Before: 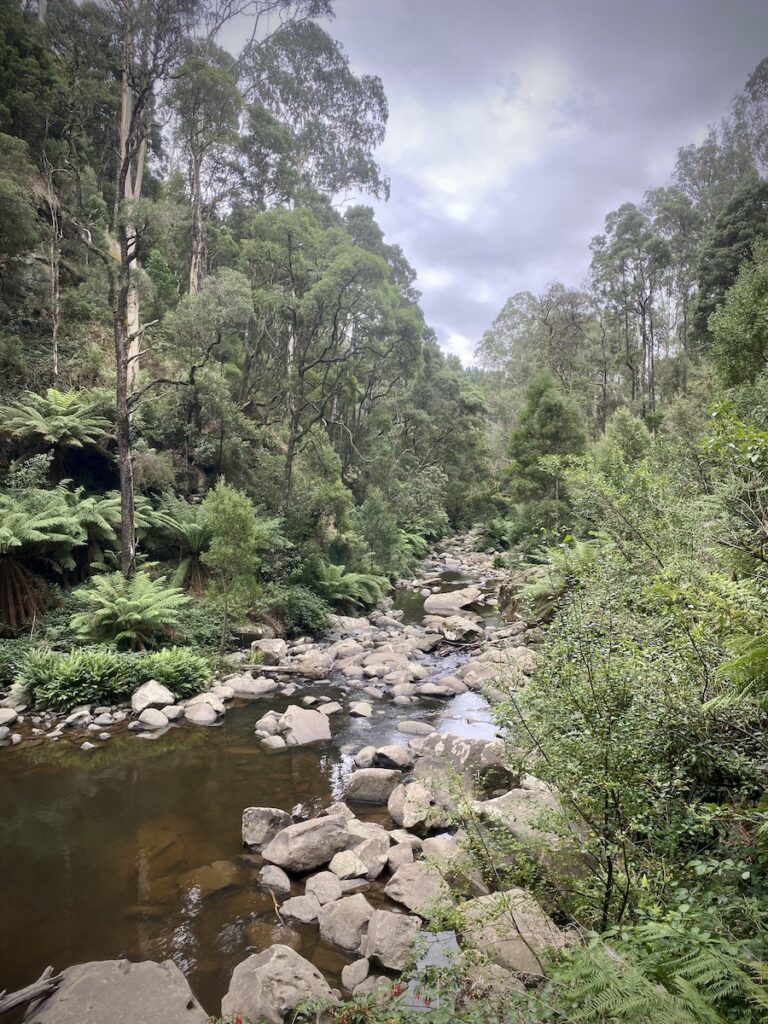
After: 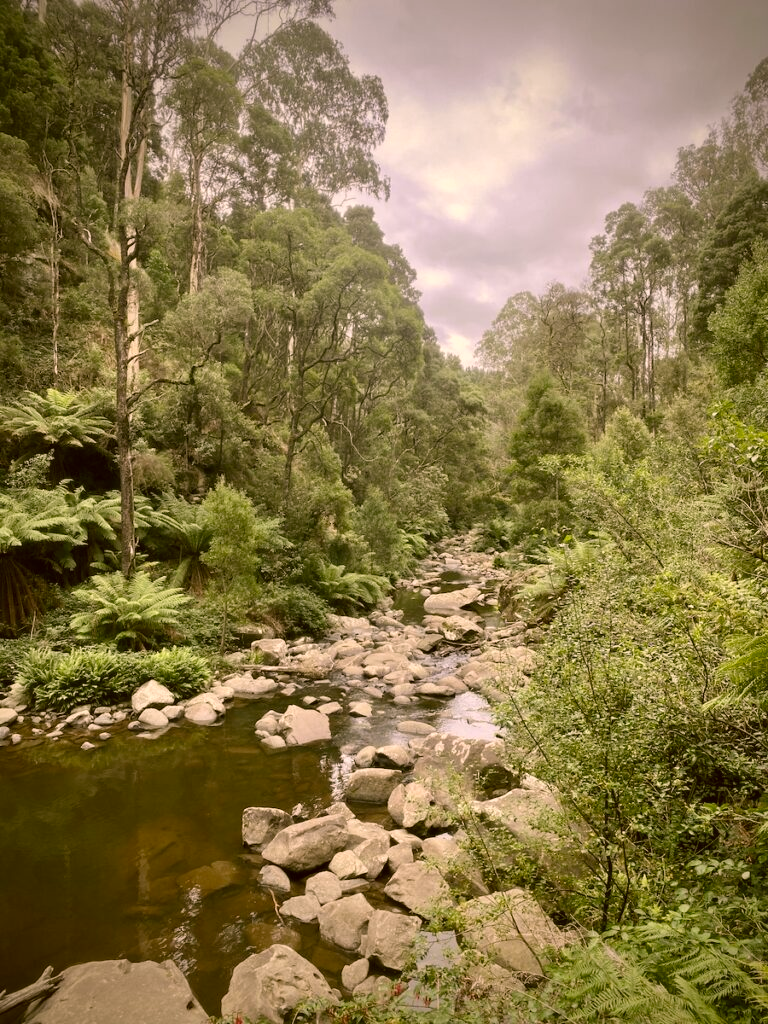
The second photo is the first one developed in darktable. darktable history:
color correction: highlights a* 8.98, highlights b* 15.09, shadows a* -0.49, shadows b* 26.52
color zones: curves: ch0 [(0, 0.5) (0.143, 0.5) (0.286, 0.5) (0.429, 0.5) (0.571, 0.5) (0.714, 0.476) (0.857, 0.5) (1, 0.5)]; ch2 [(0, 0.5) (0.143, 0.5) (0.286, 0.5) (0.429, 0.5) (0.571, 0.5) (0.714, 0.487) (0.857, 0.5) (1, 0.5)]
